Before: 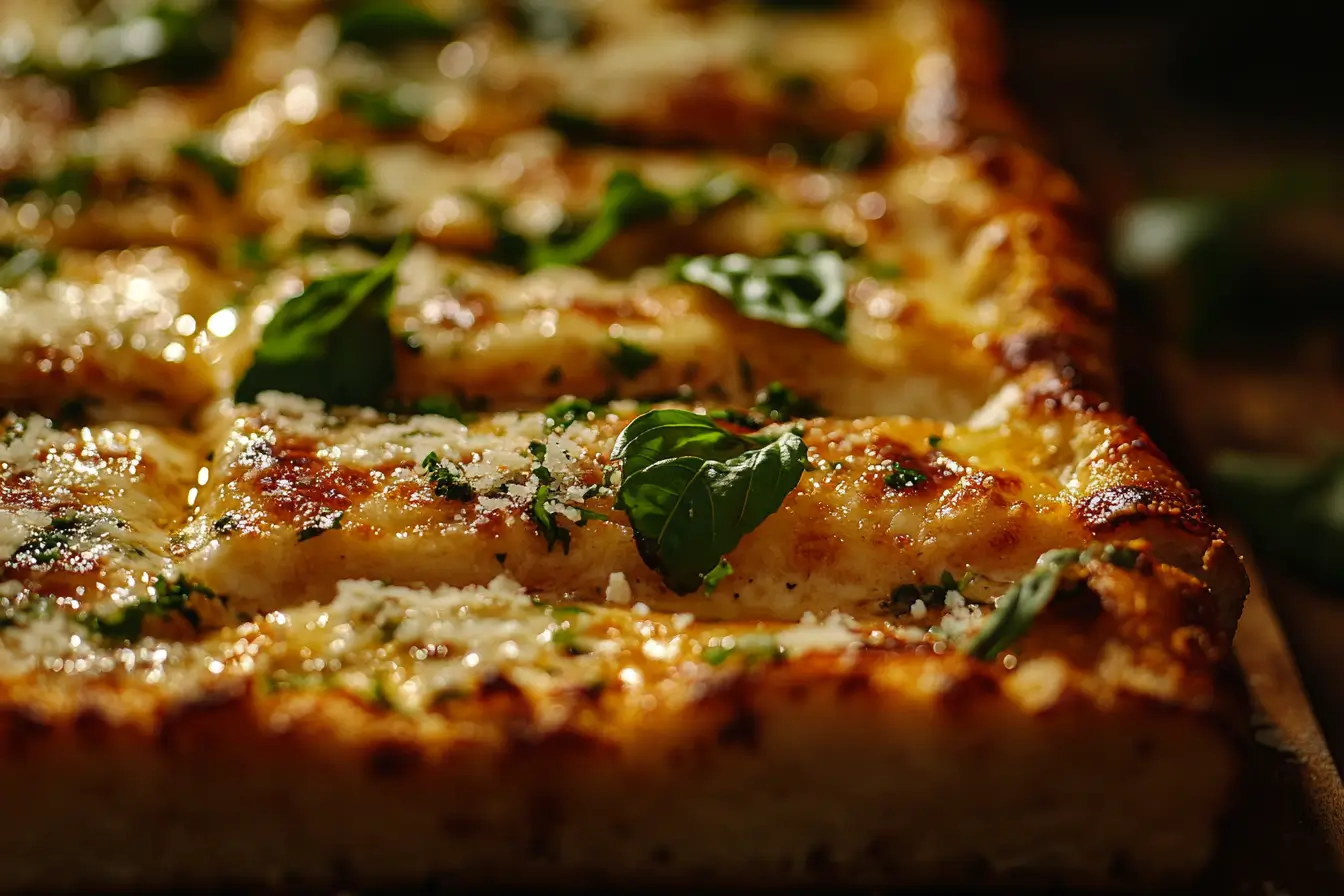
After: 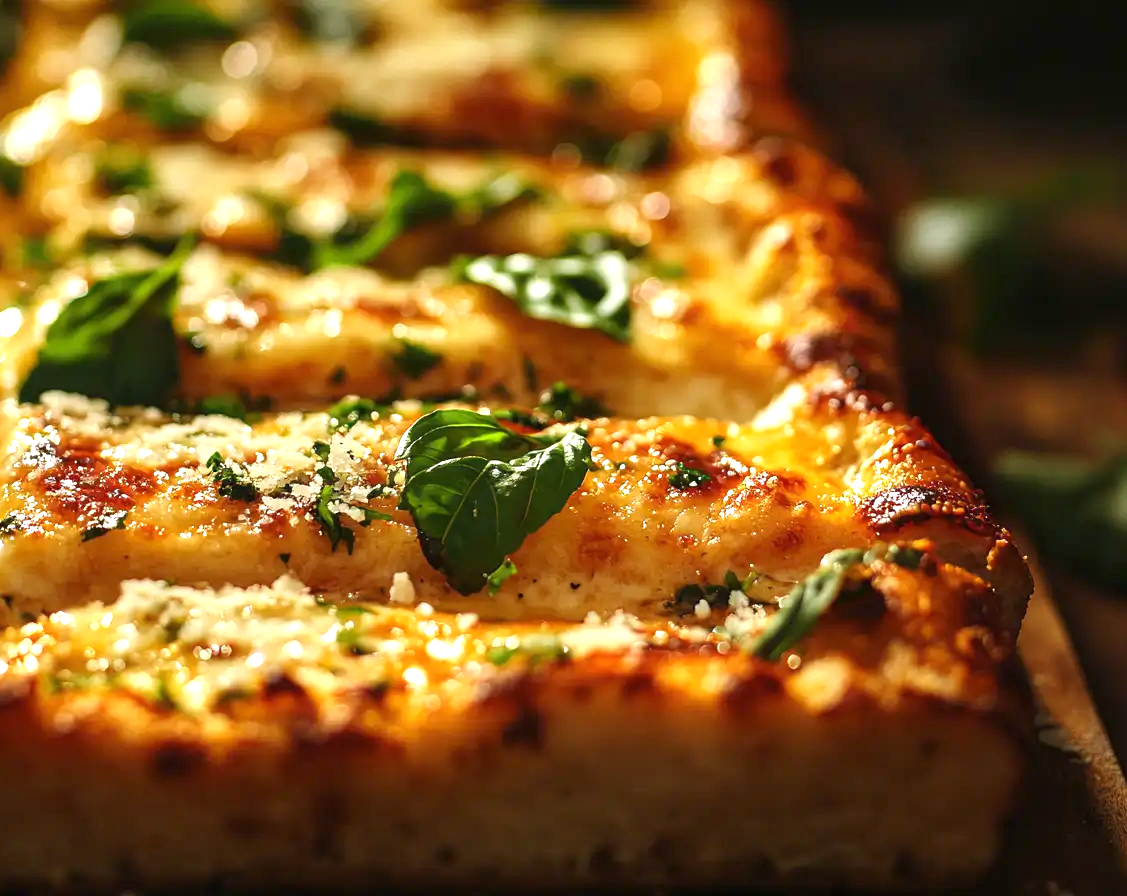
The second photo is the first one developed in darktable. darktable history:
crop: left 16.145%
exposure: black level correction 0, exposure 1.1 EV, compensate highlight preservation false
tone equalizer: on, module defaults
white balance: red 0.986, blue 1.01
